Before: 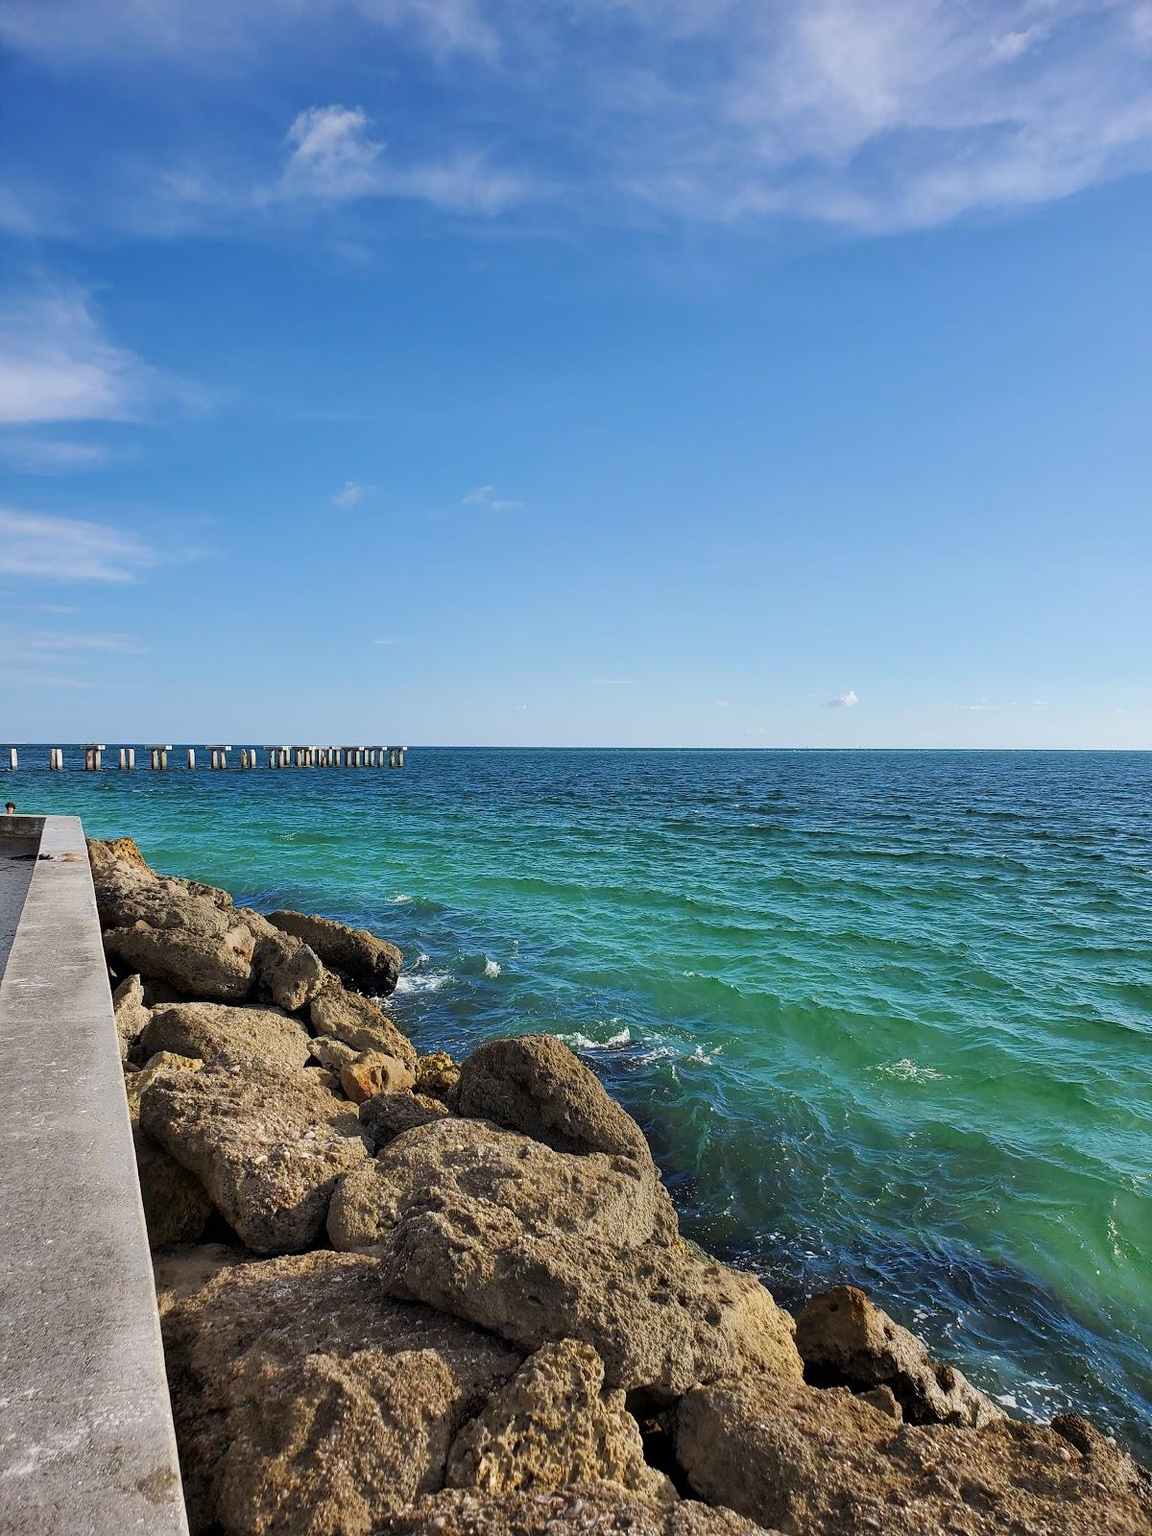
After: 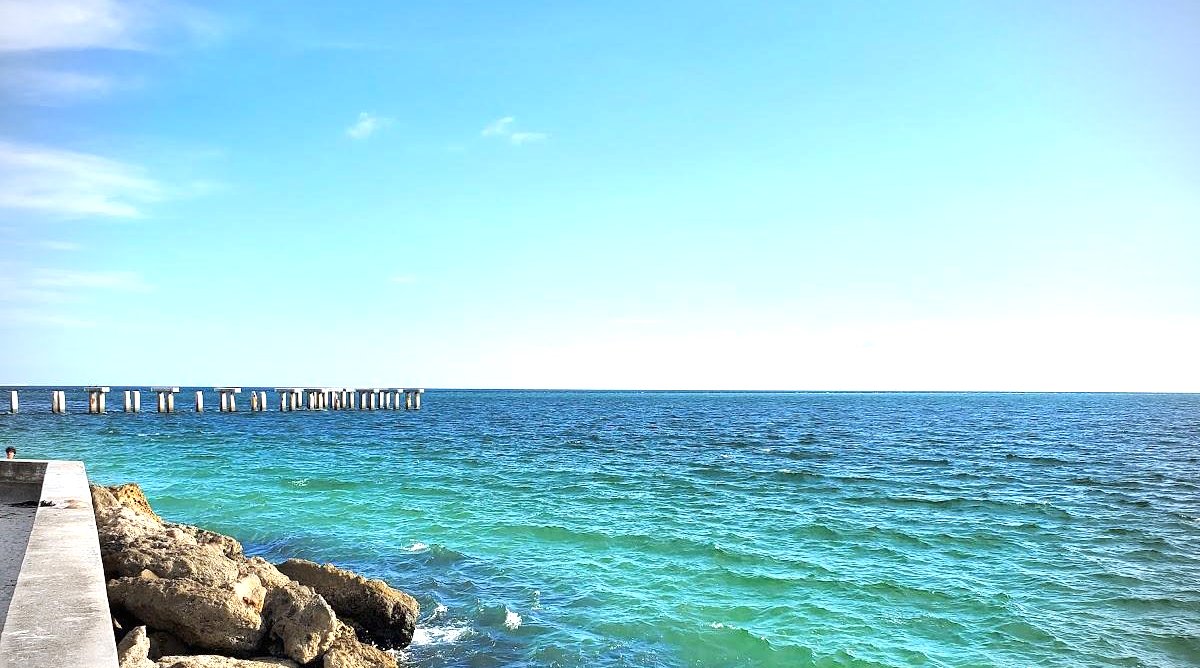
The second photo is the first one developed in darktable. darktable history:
crop and rotate: top 24.36%, bottom 33.887%
exposure: black level correction 0, exposure 1.2 EV, compensate highlight preservation false
levels: levels [0, 0.51, 1]
vignetting: fall-off radius 44.69%
